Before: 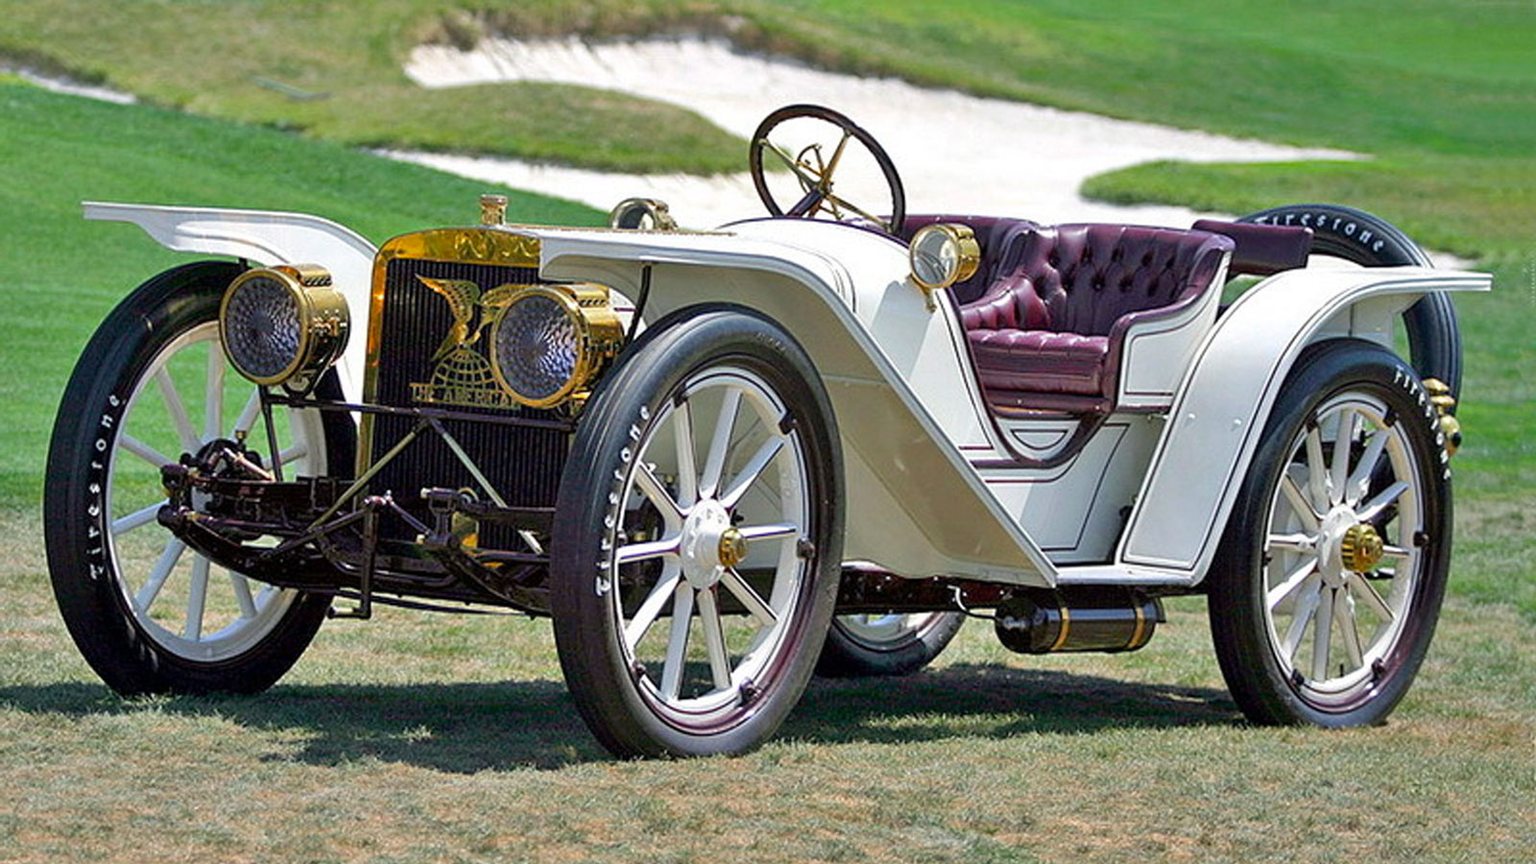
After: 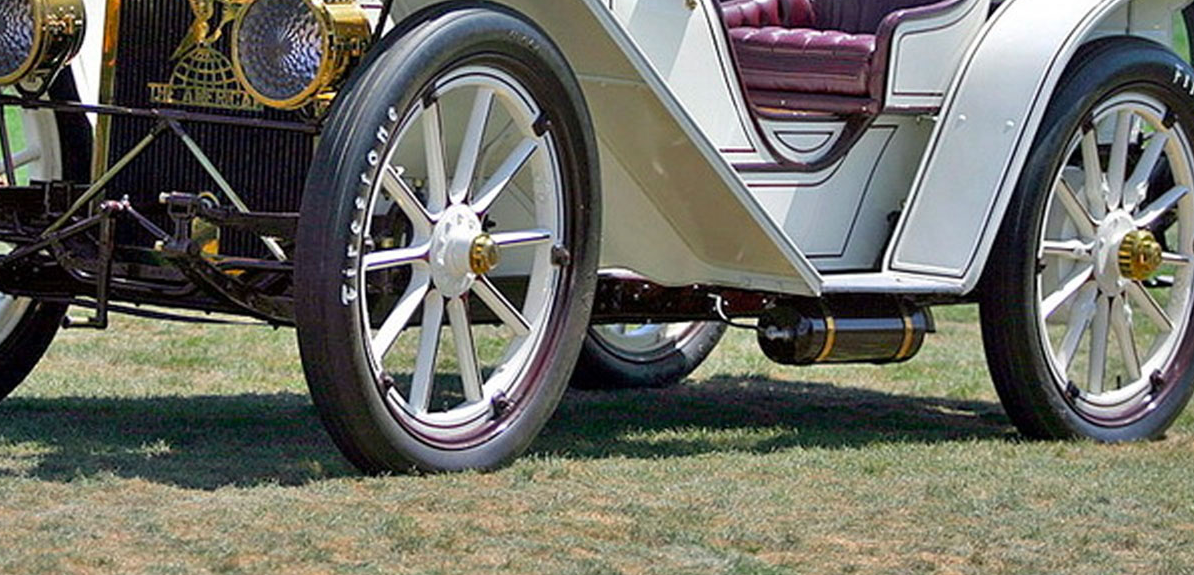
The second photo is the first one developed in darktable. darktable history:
crop and rotate: left 17.497%, top 35.211%, right 7.866%, bottom 0.855%
shadows and highlights: shadows 20.28, highlights -19.45, soften with gaussian
